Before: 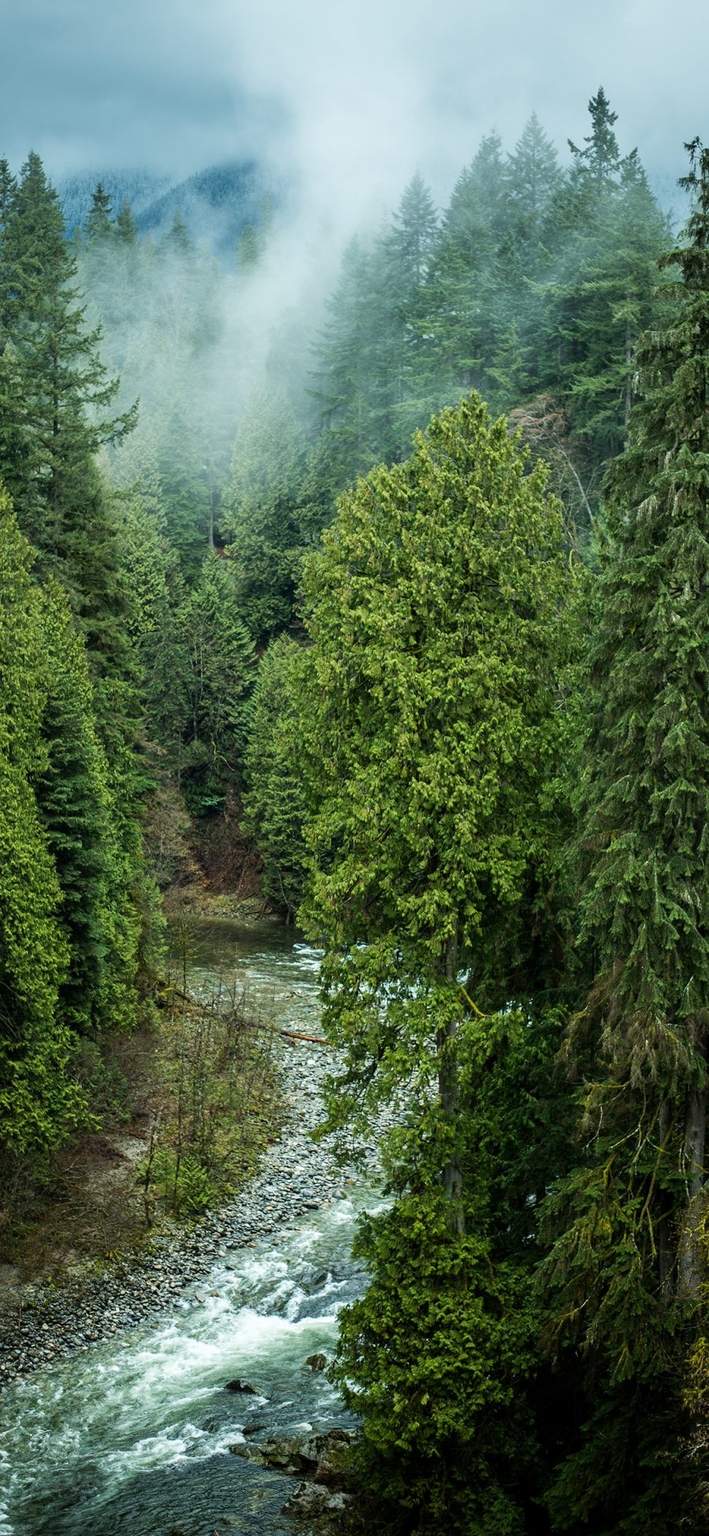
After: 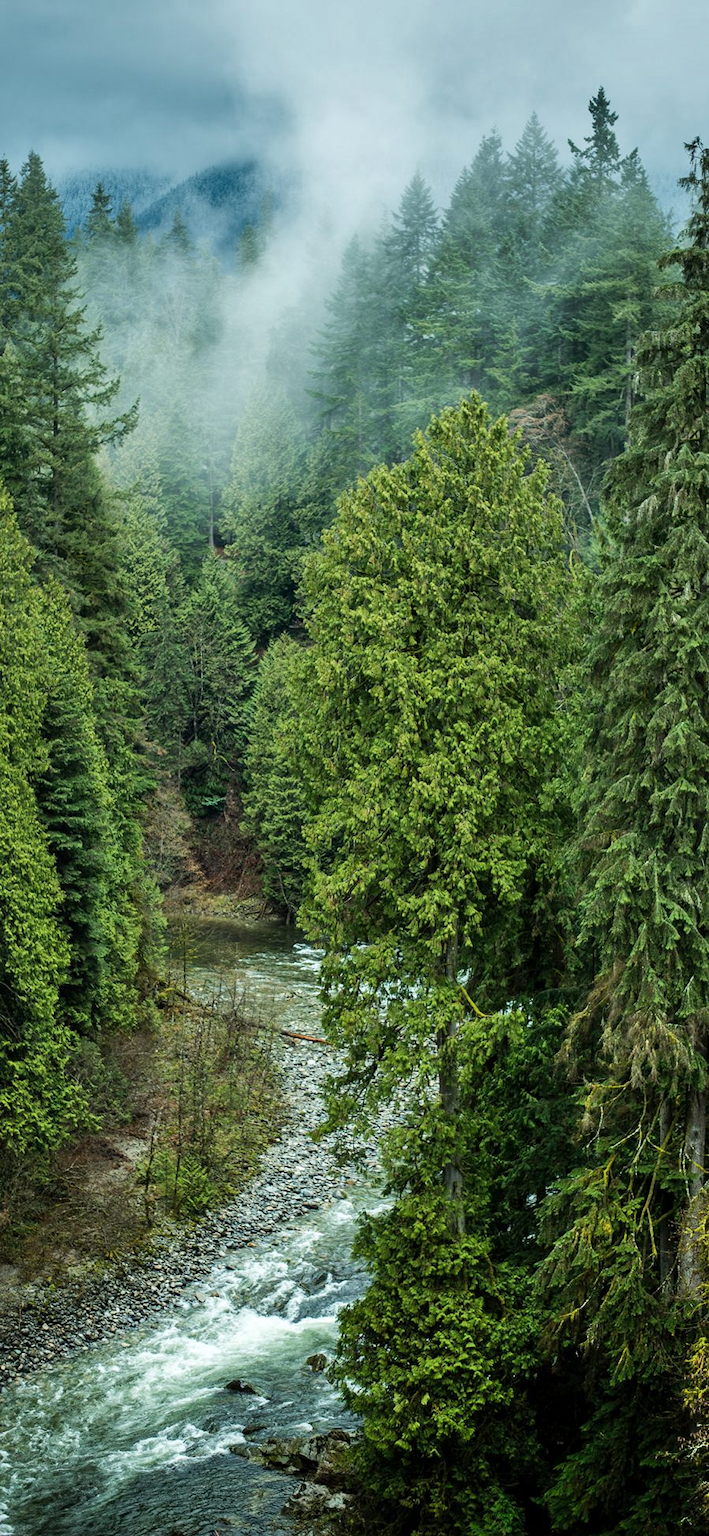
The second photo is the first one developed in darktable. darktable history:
local contrast: mode bilateral grid, contrast 10, coarseness 25, detail 110%, midtone range 0.2
shadows and highlights: soften with gaussian
